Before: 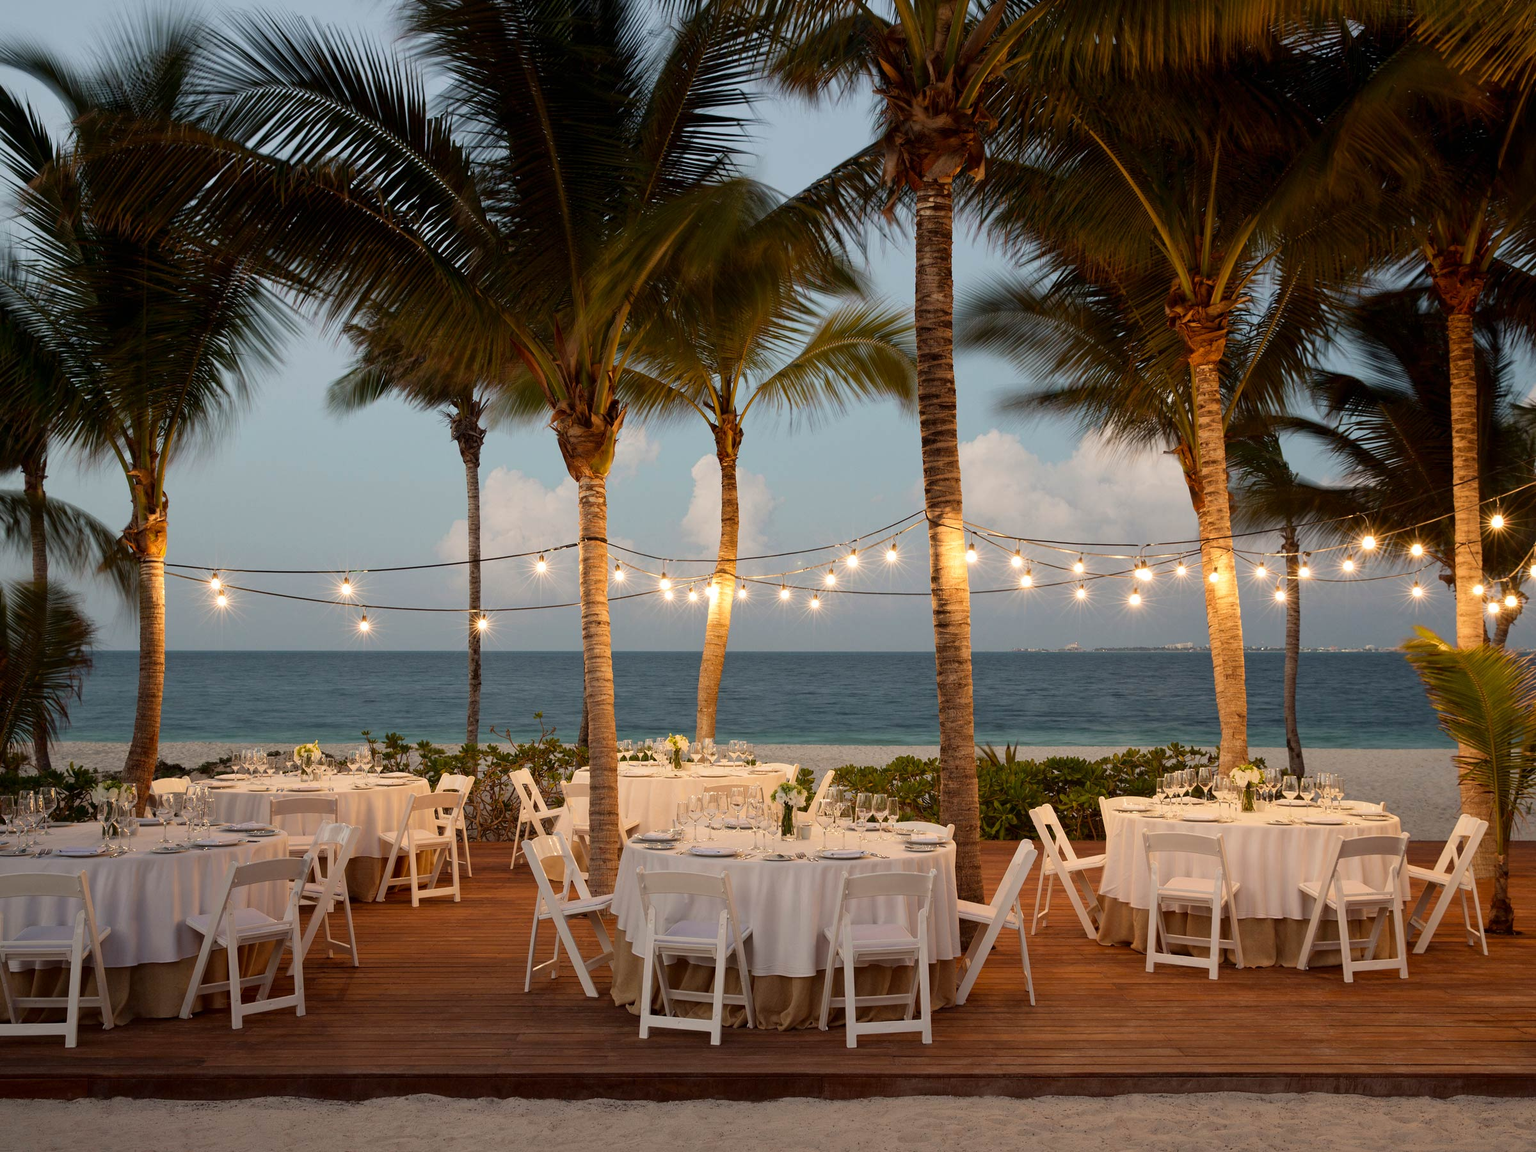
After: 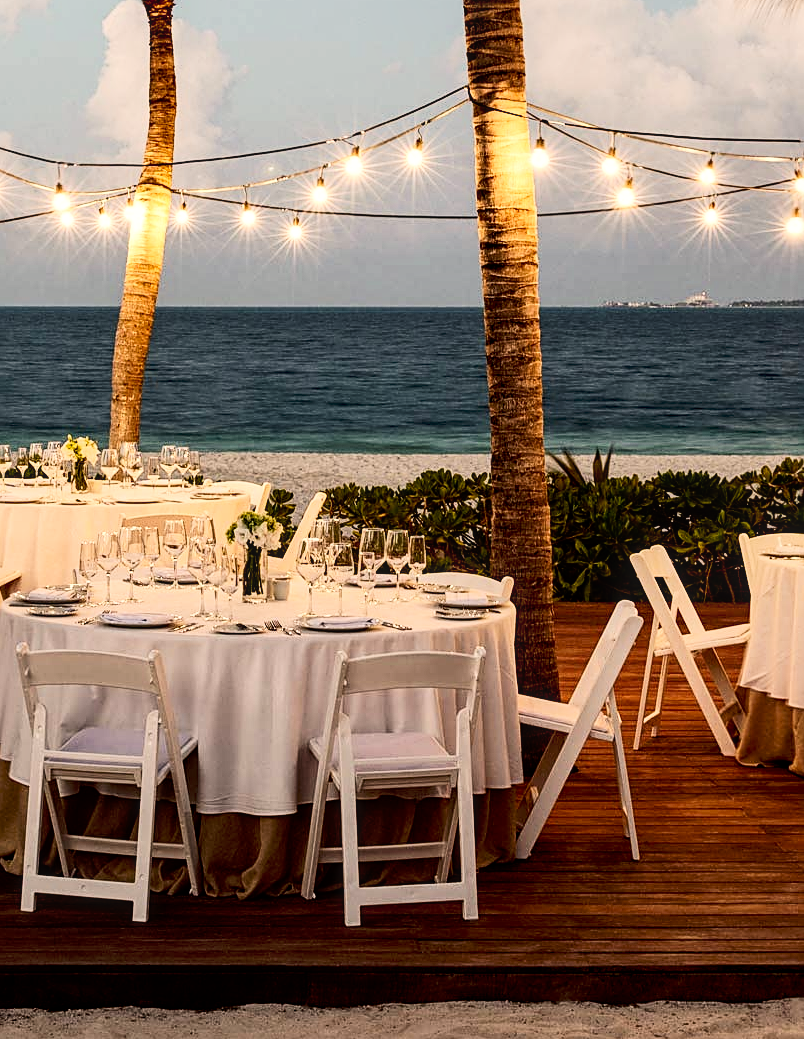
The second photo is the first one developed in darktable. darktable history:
contrast brightness saturation: contrast 0.28
crop: left 40.776%, top 39.53%, right 25.714%, bottom 2.742%
color correction: highlights a* 3.56, highlights b* 5.11
sharpen: on, module defaults
local contrast: on, module defaults
tone curve: curves: ch0 [(0, 0) (0.118, 0.034) (0.182, 0.124) (0.265, 0.214) (0.504, 0.508) (0.783, 0.825) (1, 1)], preserve colors none
